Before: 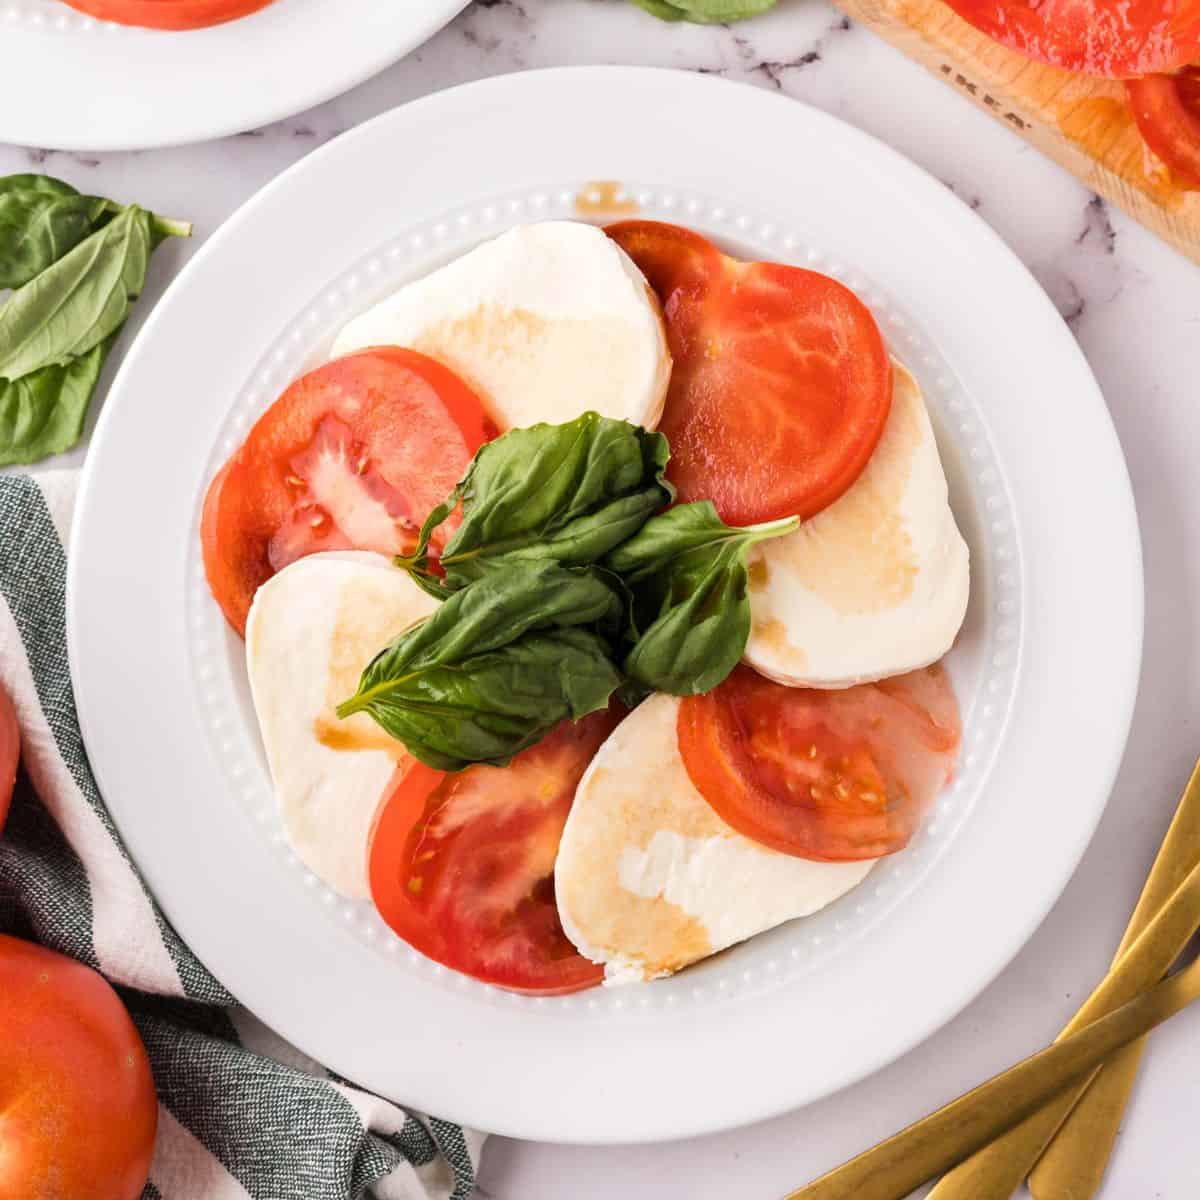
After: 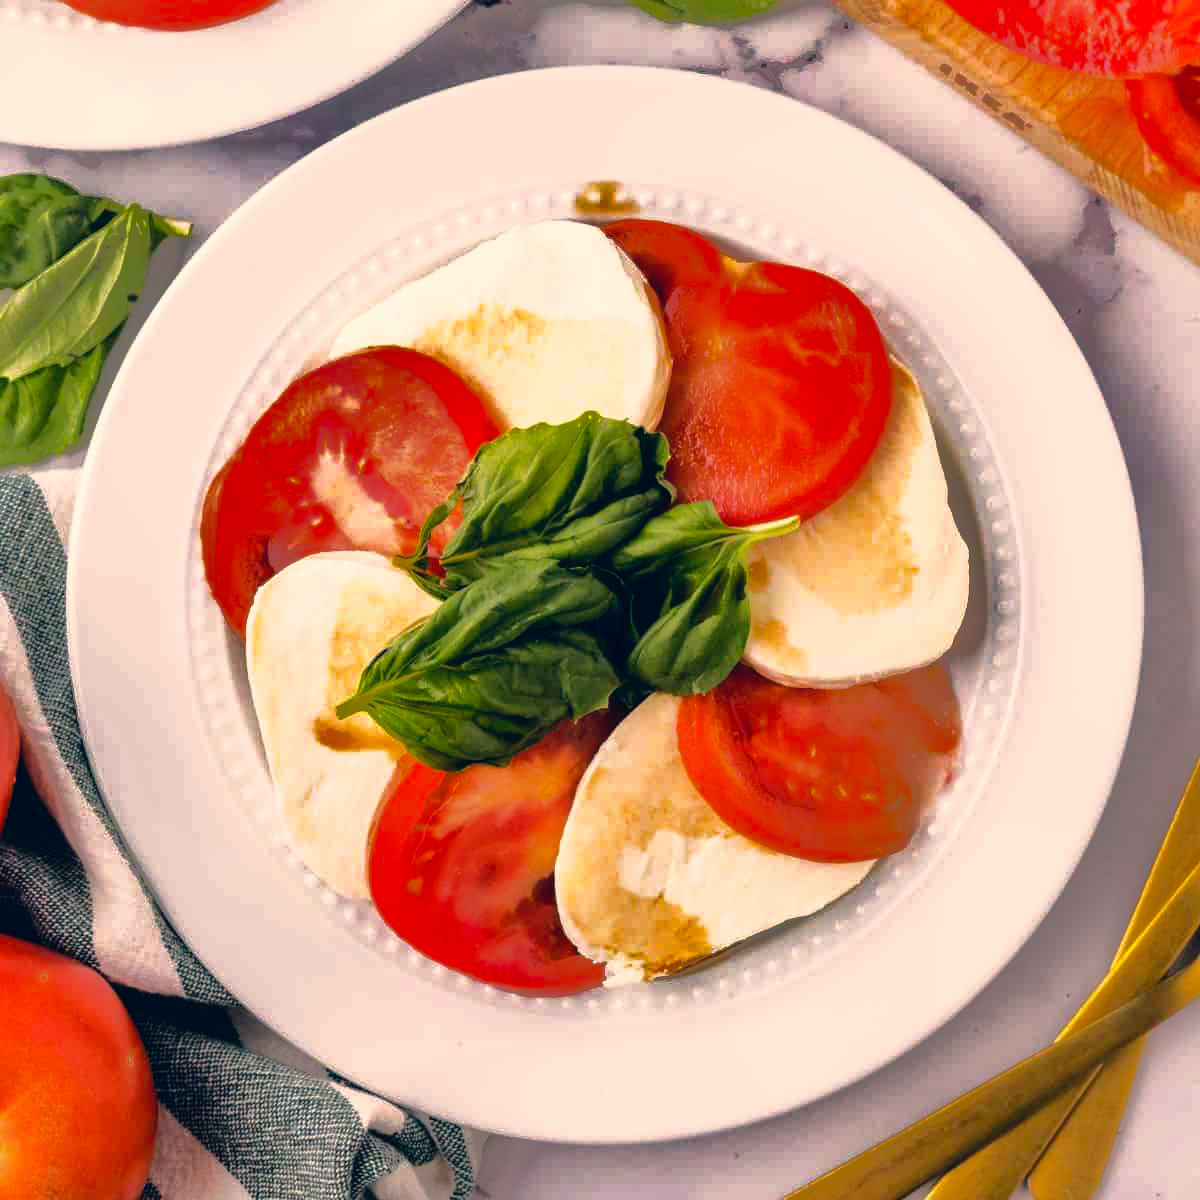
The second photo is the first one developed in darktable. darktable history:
shadows and highlights: shadows -18.88, highlights -73.31
tone curve: curves: ch0 [(0, 0) (0.003, 0.001) (0.011, 0.005) (0.025, 0.011) (0.044, 0.02) (0.069, 0.031) (0.1, 0.045) (0.136, 0.077) (0.177, 0.124) (0.224, 0.181) (0.277, 0.245) (0.335, 0.316) (0.399, 0.393) (0.468, 0.477) (0.543, 0.568) (0.623, 0.666) (0.709, 0.771) (0.801, 0.871) (0.898, 0.965) (1, 1)], preserve colors none
color correction: highlights a* 10.34, highlights b* 14.16, shadows a* -10.29, shadows b* -15.03
